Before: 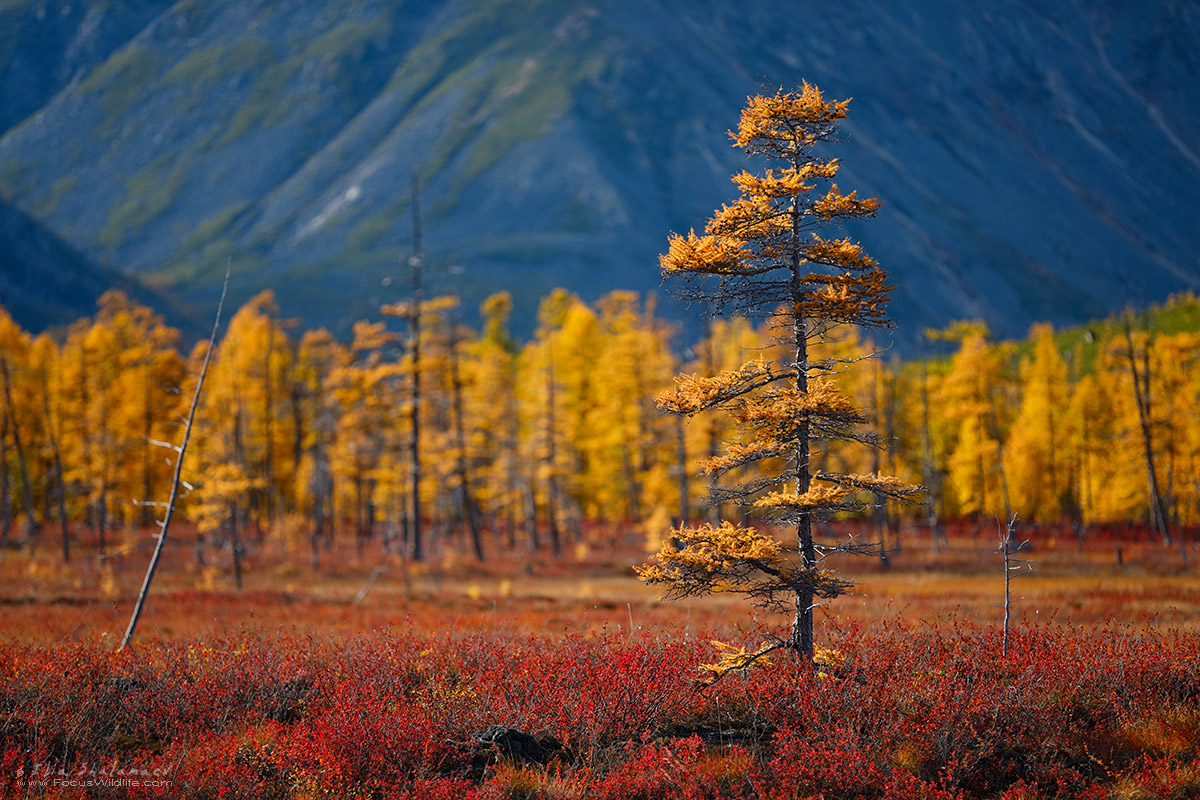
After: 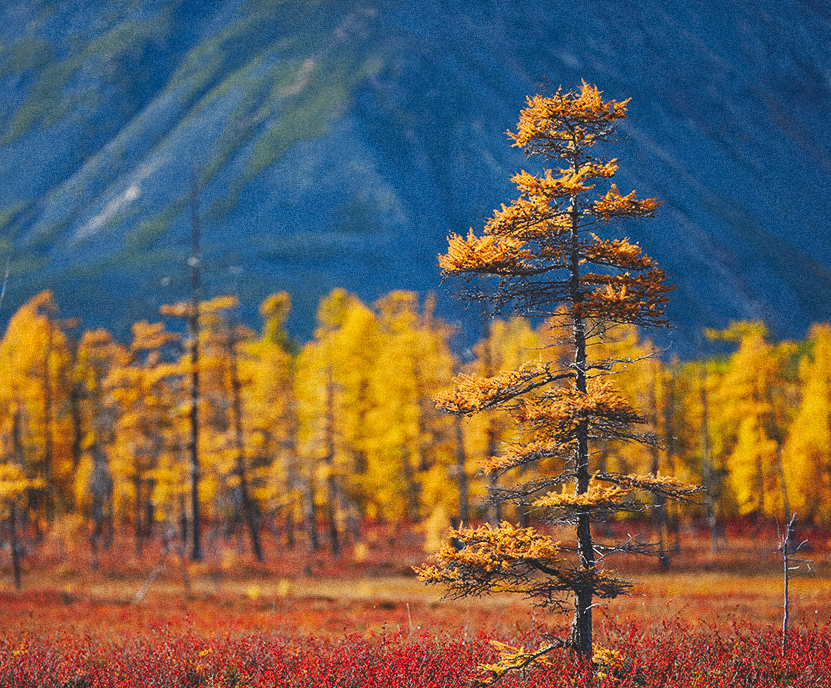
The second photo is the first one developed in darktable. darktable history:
grain: coarseness 0.09 ISO, strength 40%
crop: left 18.479%, right 12.2%, bottom 13.971%
tone curve: curves: ch0 [(0, 0) (0.003, 0.126) (0.011, 0.129) (0.025, 0.129) (0.044, 0.136) (0.069, 0.145) (0.1, 0.162) (0.136, 0.182) (0.177, 0.211) (0.224, 0.254) (0.277, 0.307) (0.335, 0.366) (0.399, 0.441) (0.468, 0.533) (0.543, 0.624) (0.623, 0.702) (0.709, 0.774) (0.801, 0.835) (0.898, 0.904) (1, 1)], preserve colors none
